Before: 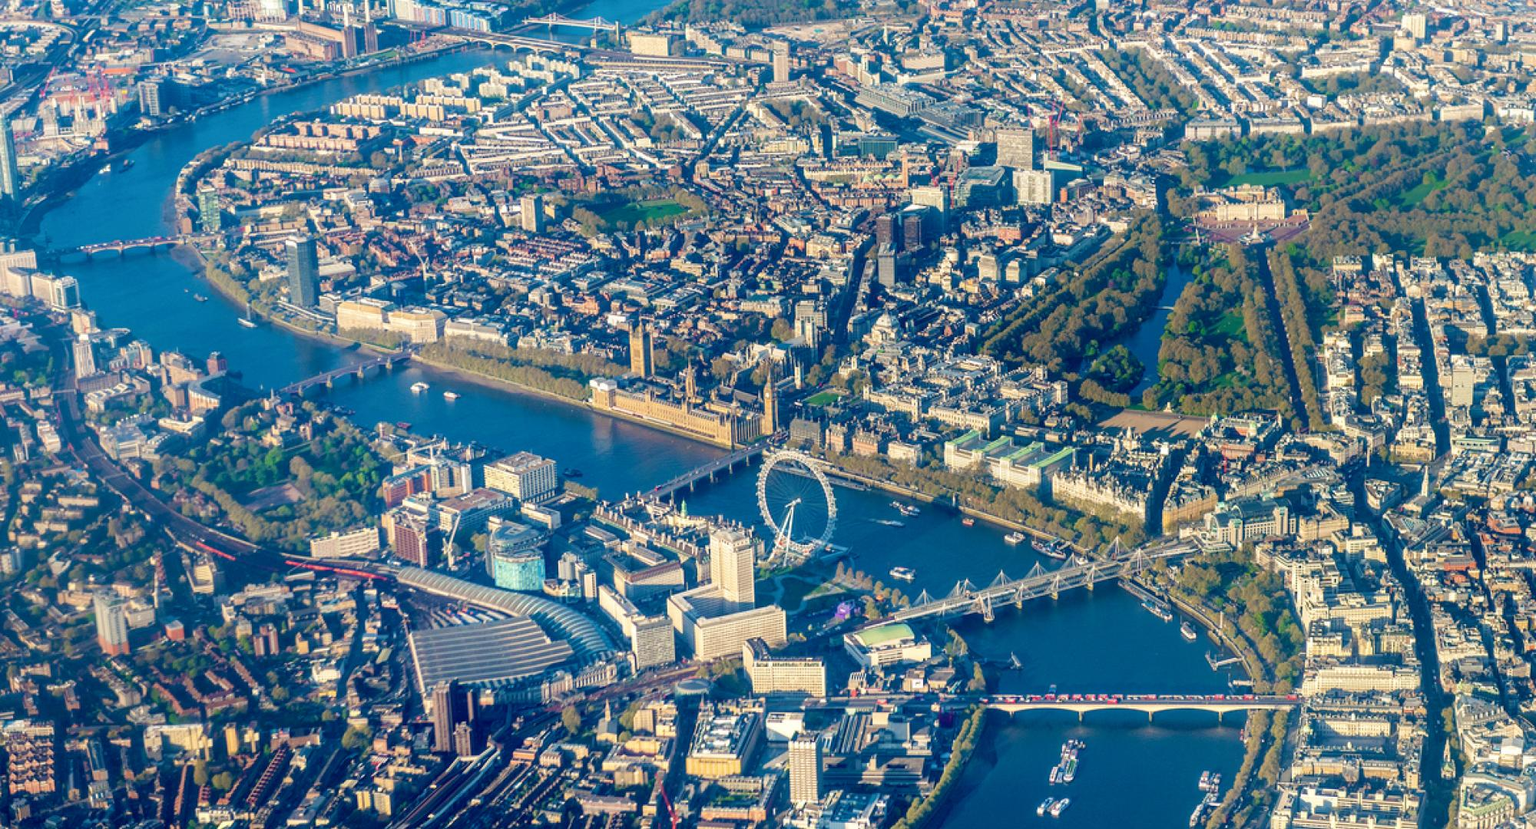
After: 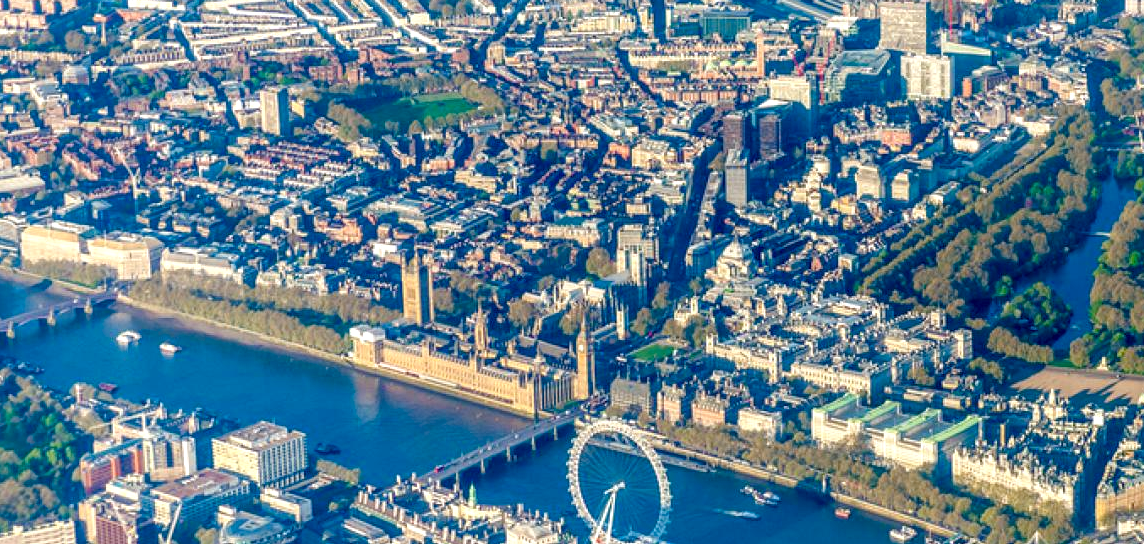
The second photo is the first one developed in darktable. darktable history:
local contrast: on, module defaults
exposure: exposure 0.2 EV, compensate highlight preservation false
color balance rgb: perceptual saturation grading › global saturation 20%, perceptual saturation grading › highlights -25%, perceptual saturation grading › shadows 25%
crop: left 20.932%, top 15.471%, right 21.848%, bottom 34.081%
